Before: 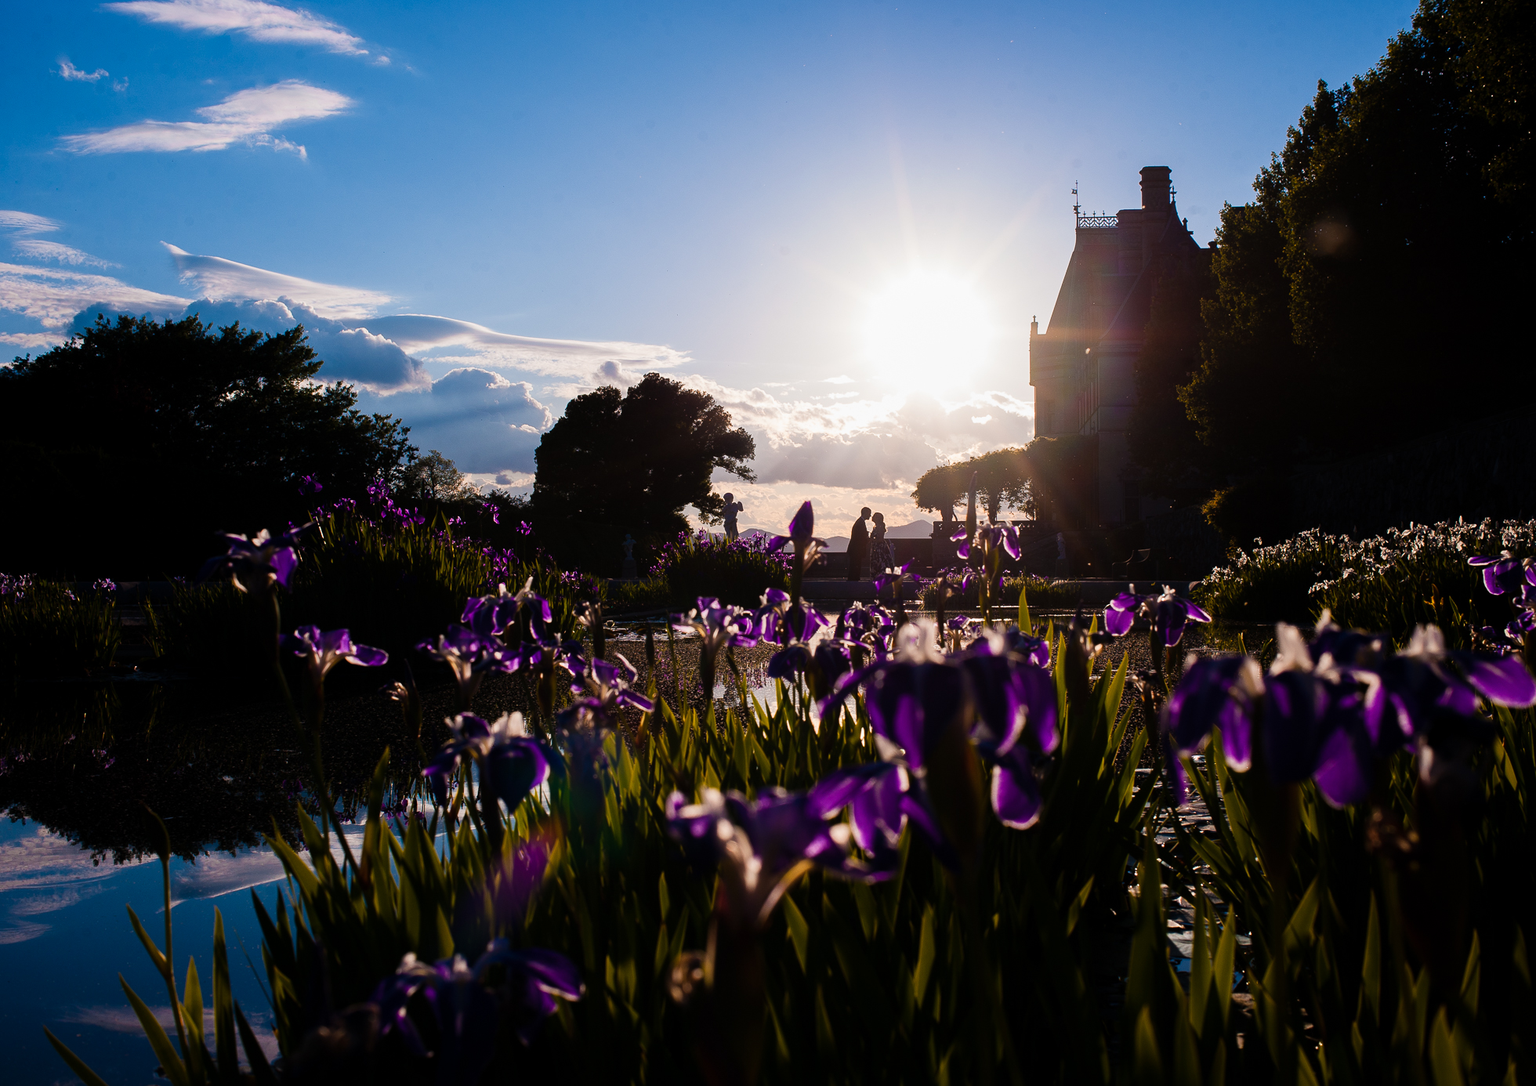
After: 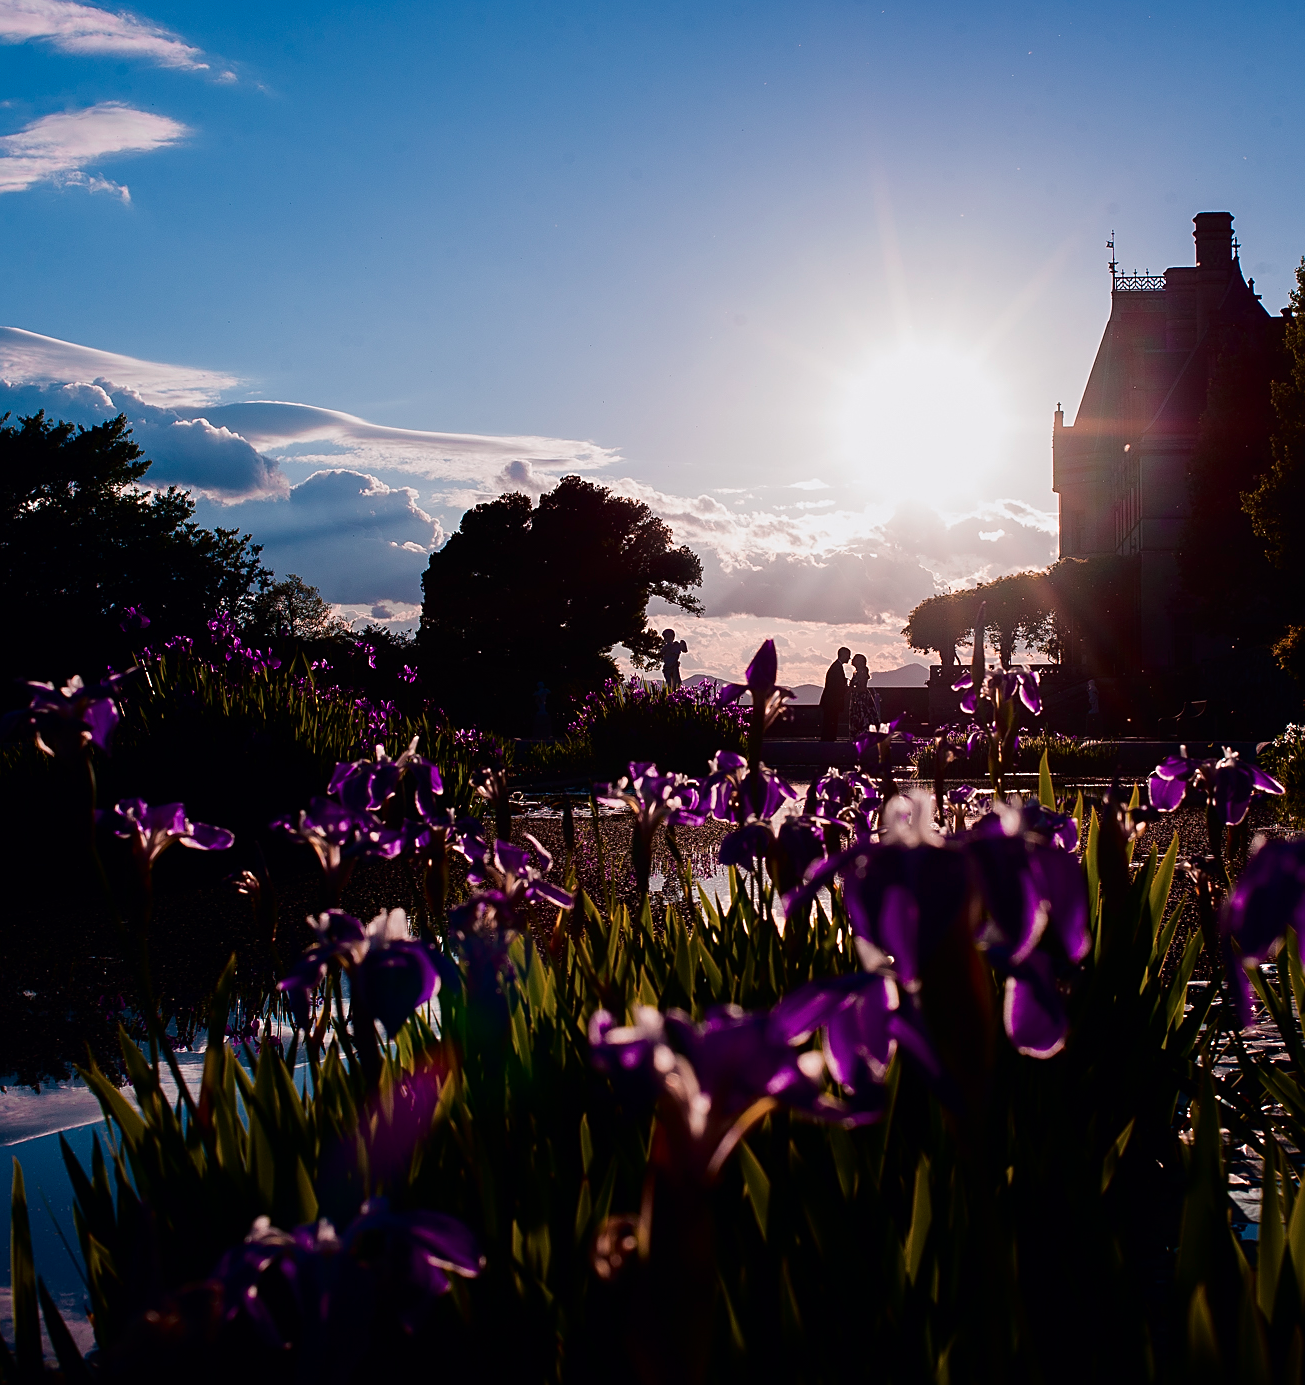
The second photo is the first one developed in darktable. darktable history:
tone curve: curves: ch0 [(0, 0) (0.106, 0.041) (0.256, 0.197) (0.37, 0.336) (0.513, 0.481) (0.667, 0.629) (1, 1)]; ch1 [(0, 0) (0.502, 0.505) (0.553, 0.577) (1, 1)]; ch2 [(0, 0) (0.5, 0.495) (0.56, 0.544) (1, 1)], color space Lab, independent channels, preserve colors none
tone equalizer: -7 EV 0.187 EV, -6 EV 0.111 EV, -5 EV 0.095 EV, -4 EV 0.031 EV, -2 EV -0.036 EV, -1 EV -0.034 EV, +0 EV -0.068 EV
crop and rotate: left 13.355%, right 20.031%
sharpen: on, module defaults
exposure: exposure -0.072 EV, compensate highlight preservation false
